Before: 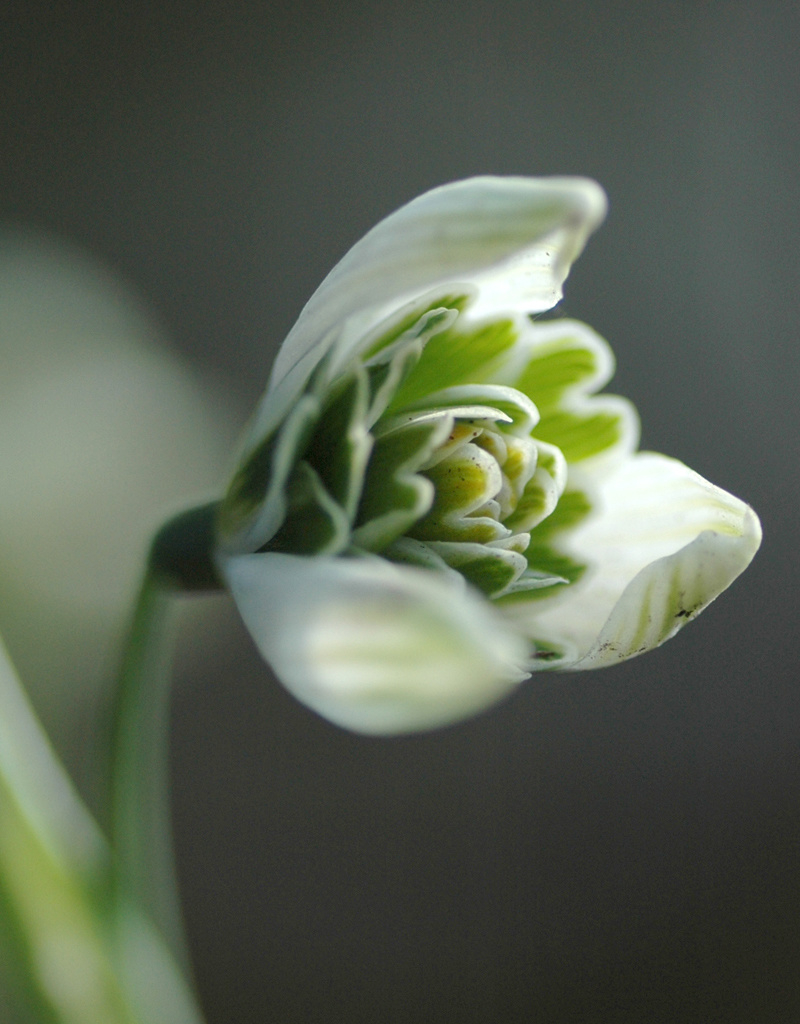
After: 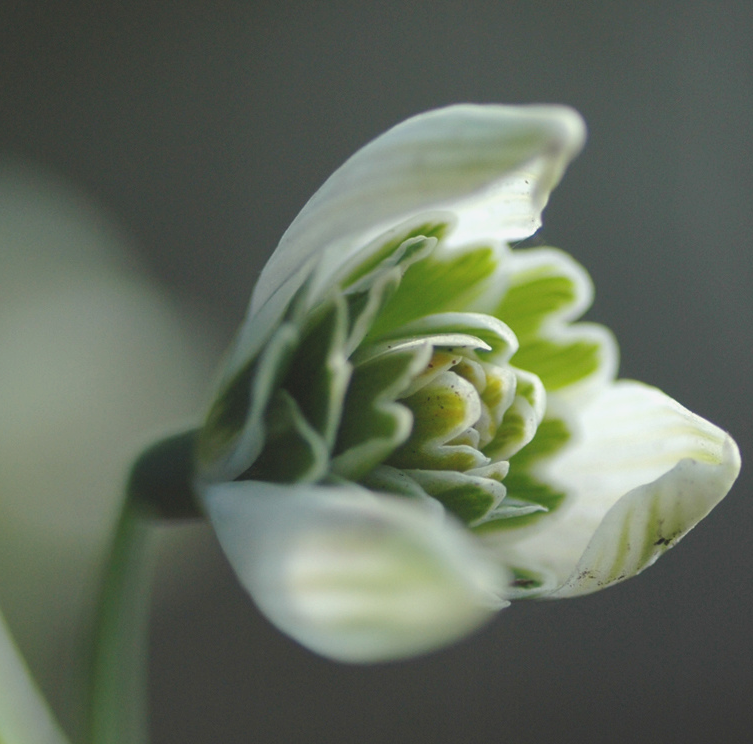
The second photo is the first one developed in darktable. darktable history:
crop: left 2.638%, top 7.117%, right 3.114%, bottom 20.149%
tone equalizer: edges refinement/feathering 500, mask exposure compensation -1.57 EV, preserve details no
exposure: black level correction -0.015, exposure -0.131 EV, compensate highlight preservation false
contrast brightness saturation: contrast -0.012, brightness -0.013, saturation 0.026
